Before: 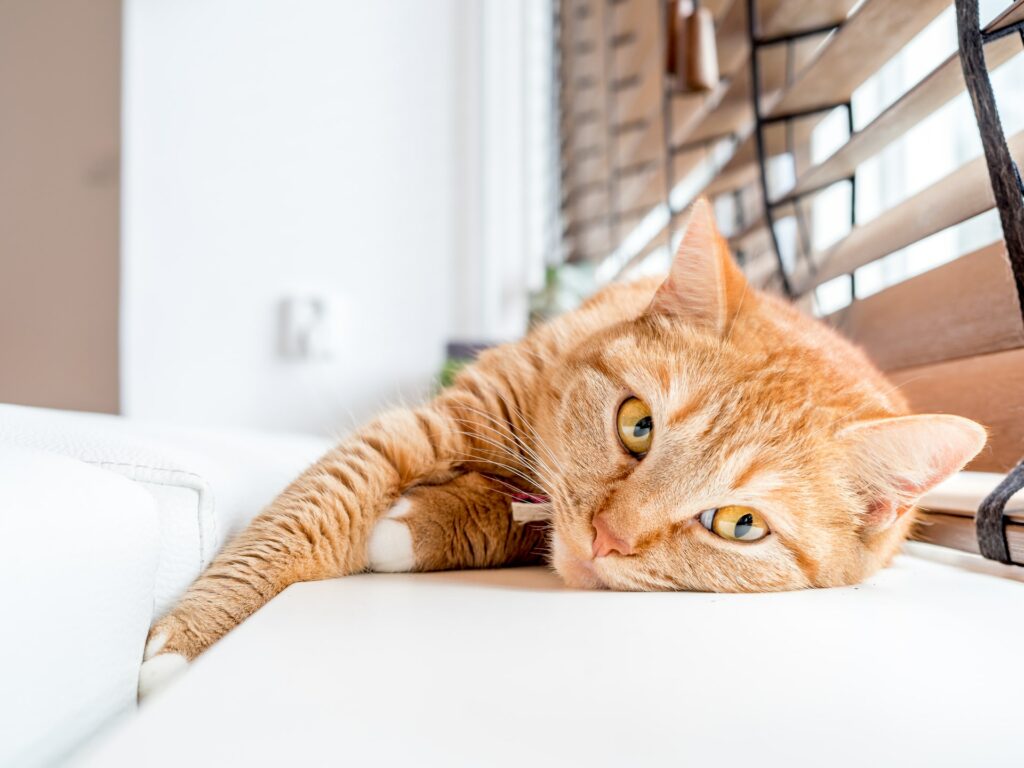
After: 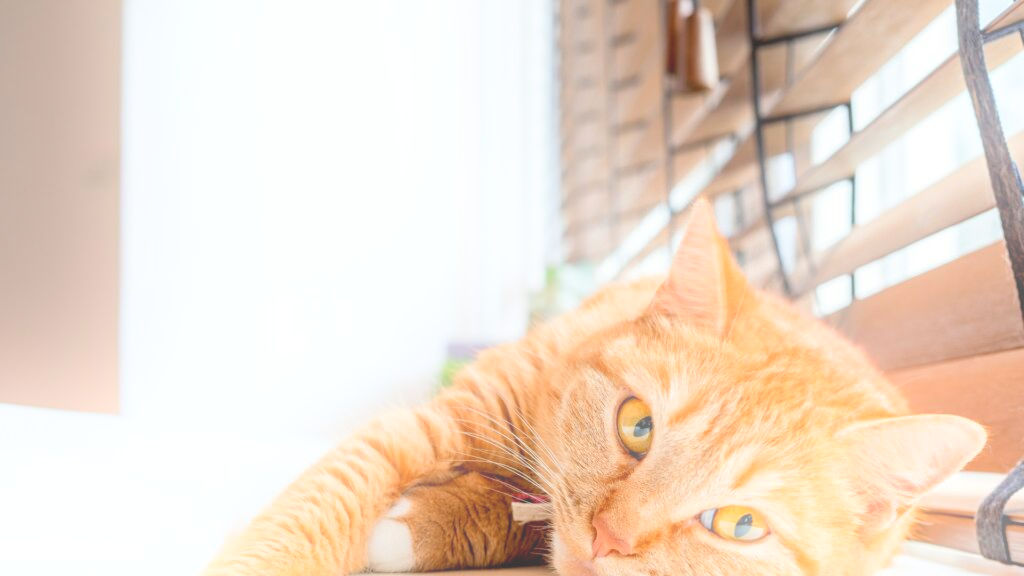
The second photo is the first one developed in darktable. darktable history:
bloom: on, module defaults
crop: bottom 24.988%
